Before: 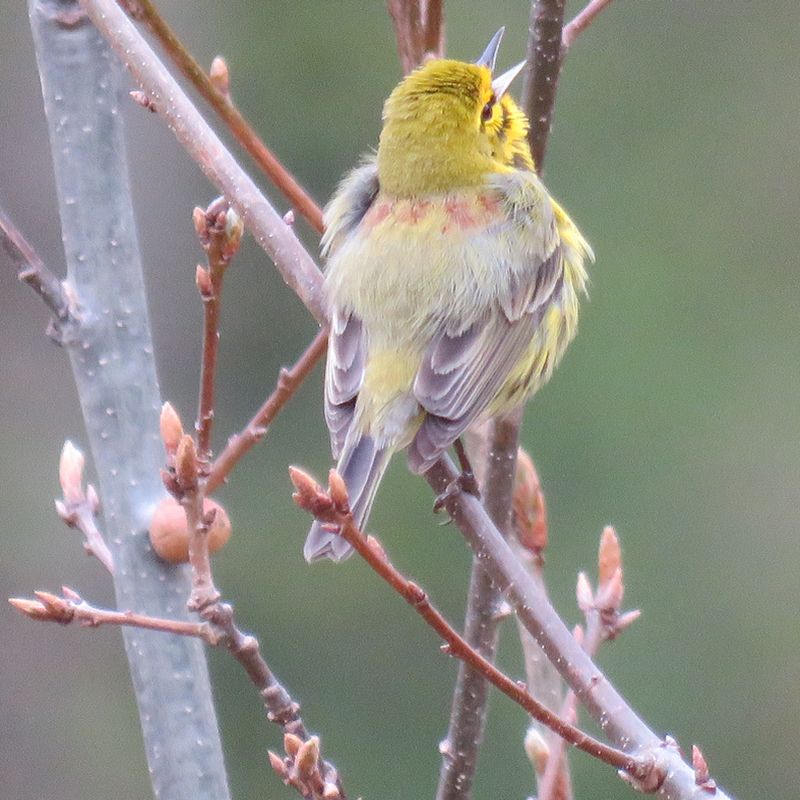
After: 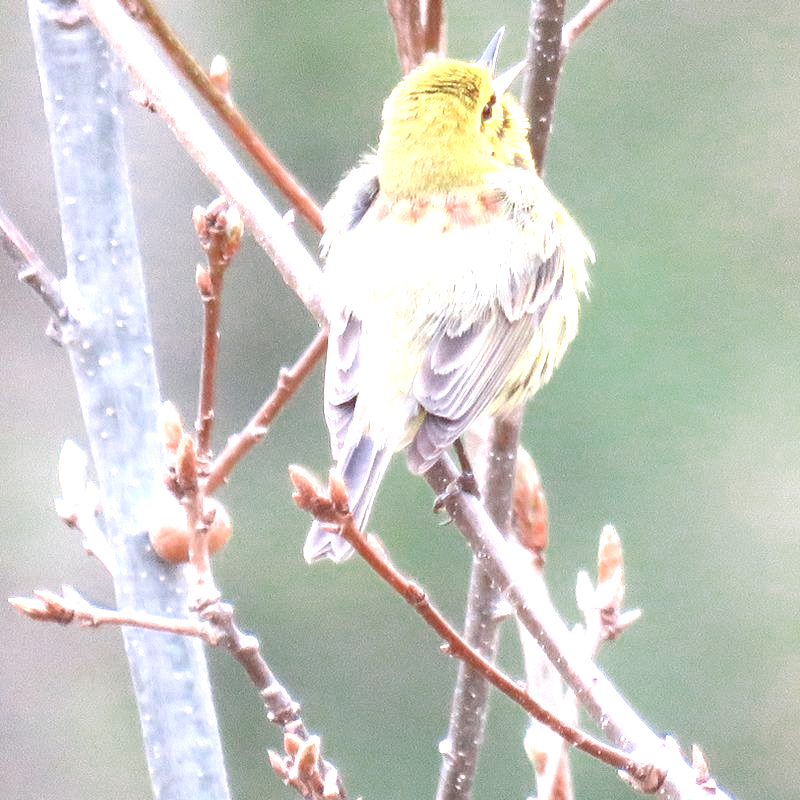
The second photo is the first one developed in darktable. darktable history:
color zones: curves: ch0 [(0, 0.5) (0.125, 0.4) (0.25, 0.5) (0.375, 0.4) (0.5, 0.4) (0.625, 0.35) (0.75, 0.35) (0.875, 0.5)]; ch1 [(0, 0.35) (0.125, 0.45) (0.25, 0.35) (0.375, 0.35) (0.5, 0.35) (0.625, 0.35) (0.75, 0.45) (0.875, 0.35)]; ch2 [(0, 0.6) (0.125, 0.5) (0.25, 0.5) (0.375, 0.6) (0.5, 0.6) (0.625, 0.5) (0.75, 0.5) (0.875, 0.5)]
color balance rgb: on, module defaults
exposure: black level correction 0, exposure 1.35 EV, compensate exposure bias true, compensate highlight preservation false
